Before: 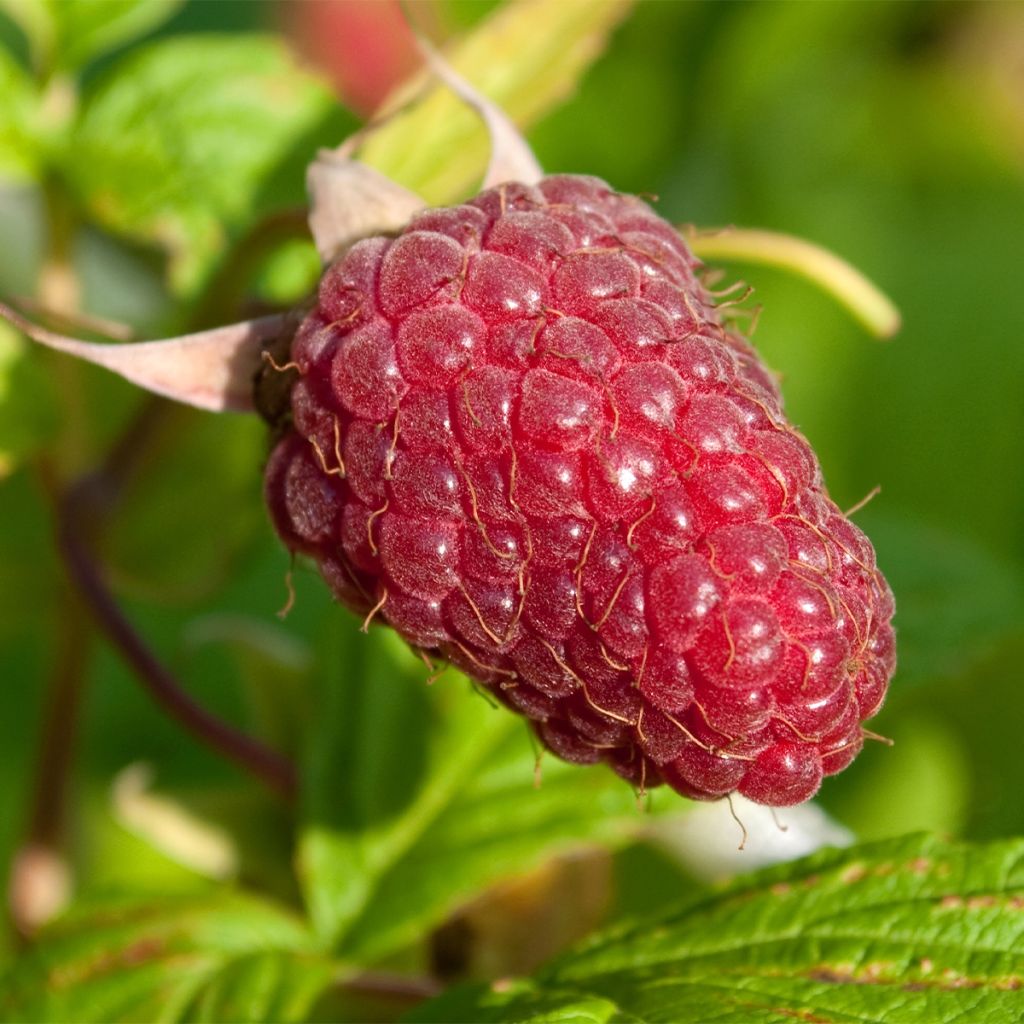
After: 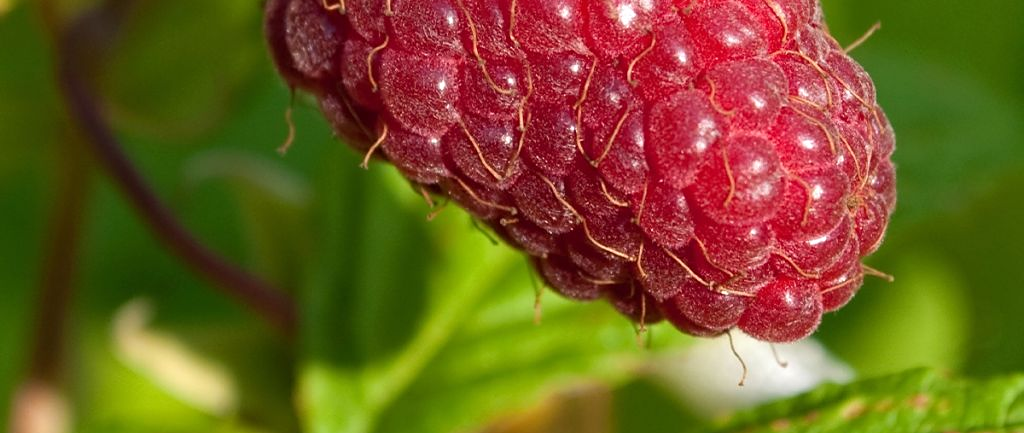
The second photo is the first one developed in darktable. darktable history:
crop: top 45.376%, bottom 12.263%
sharpen: amount 0.203
